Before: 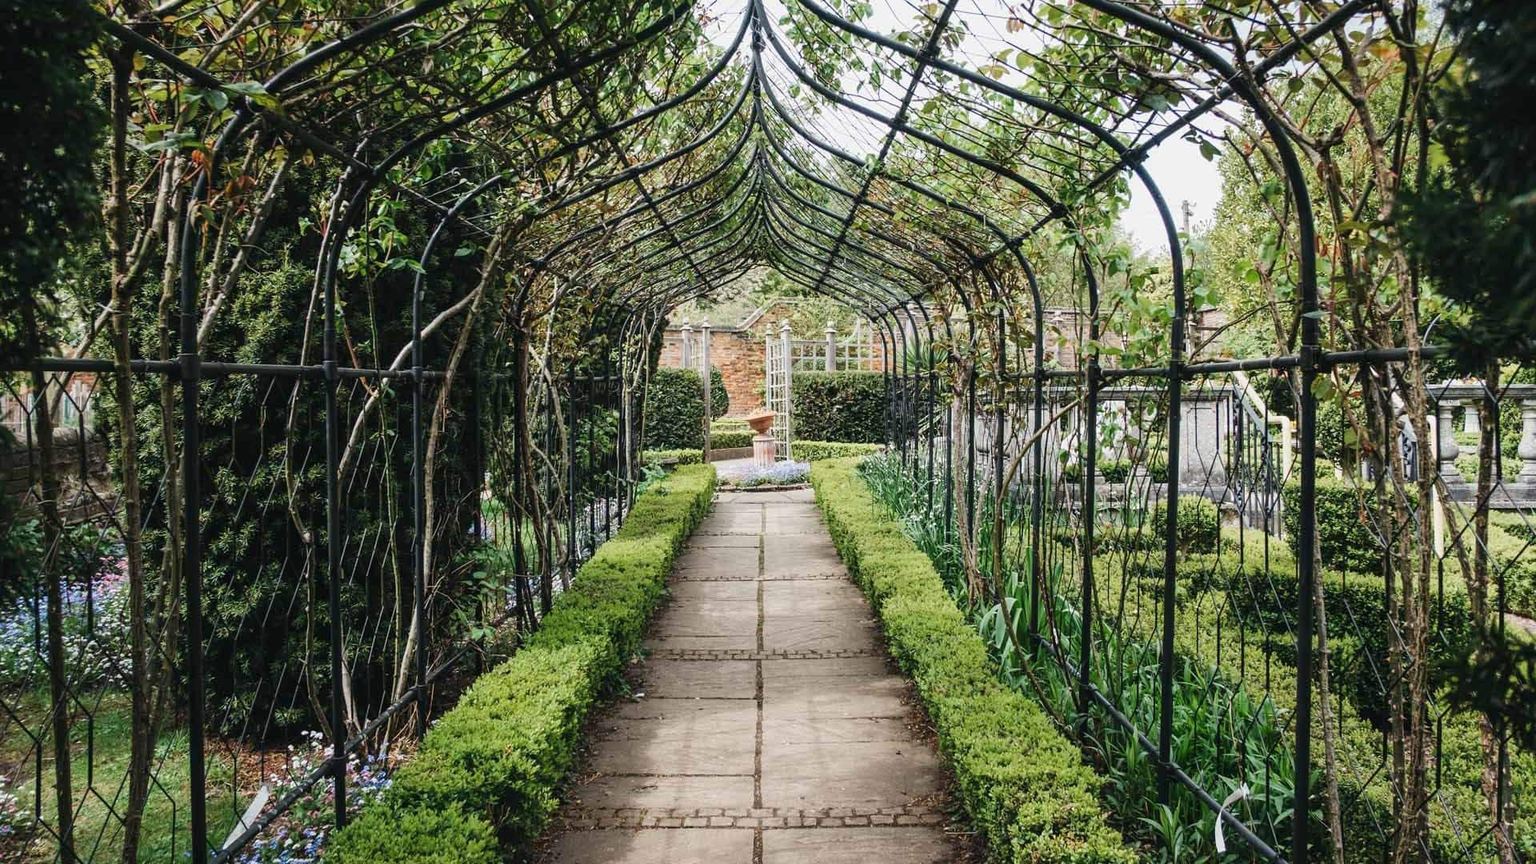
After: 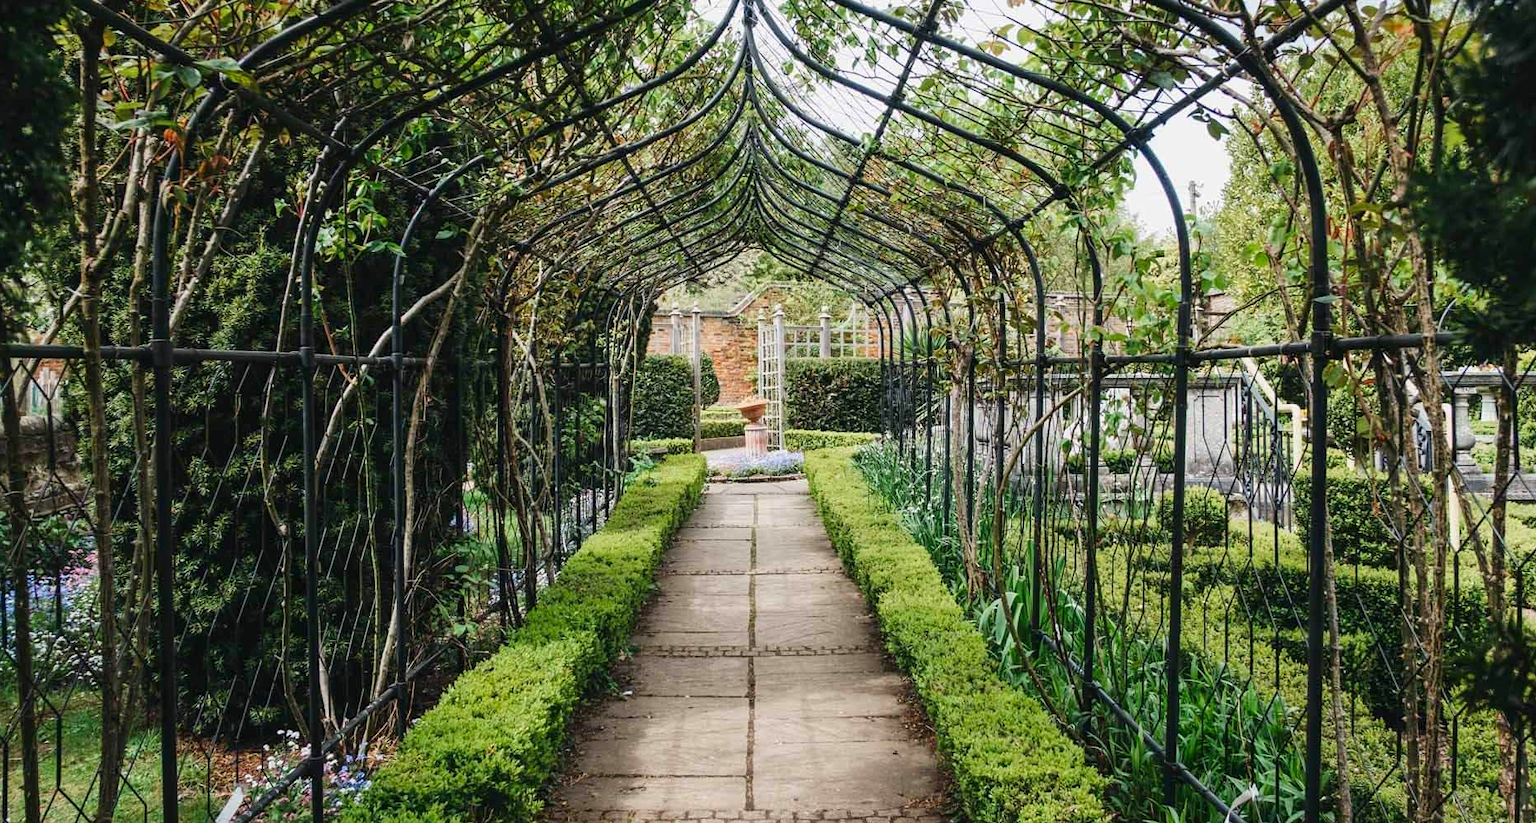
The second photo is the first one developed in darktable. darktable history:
contrast brightness saturation: contrast 0.039, saturation 0.164
crop: left 2.211%, top 2.998%, right 1.126%, bottom 4.933%
